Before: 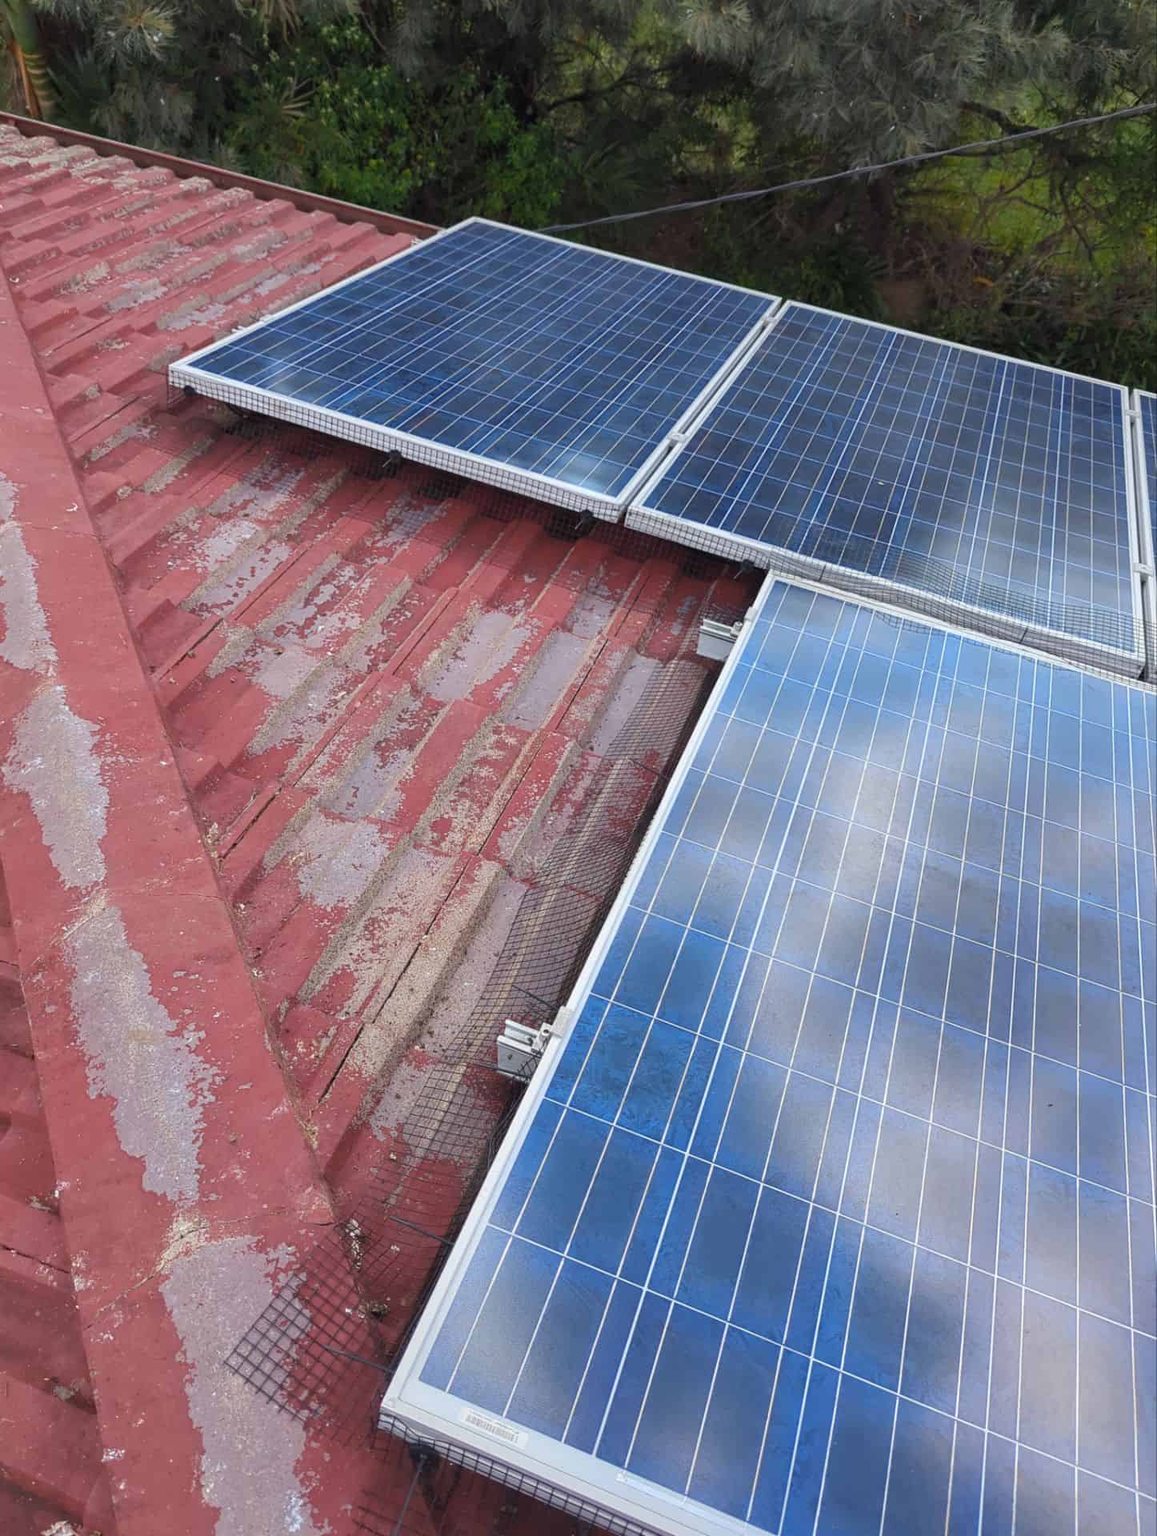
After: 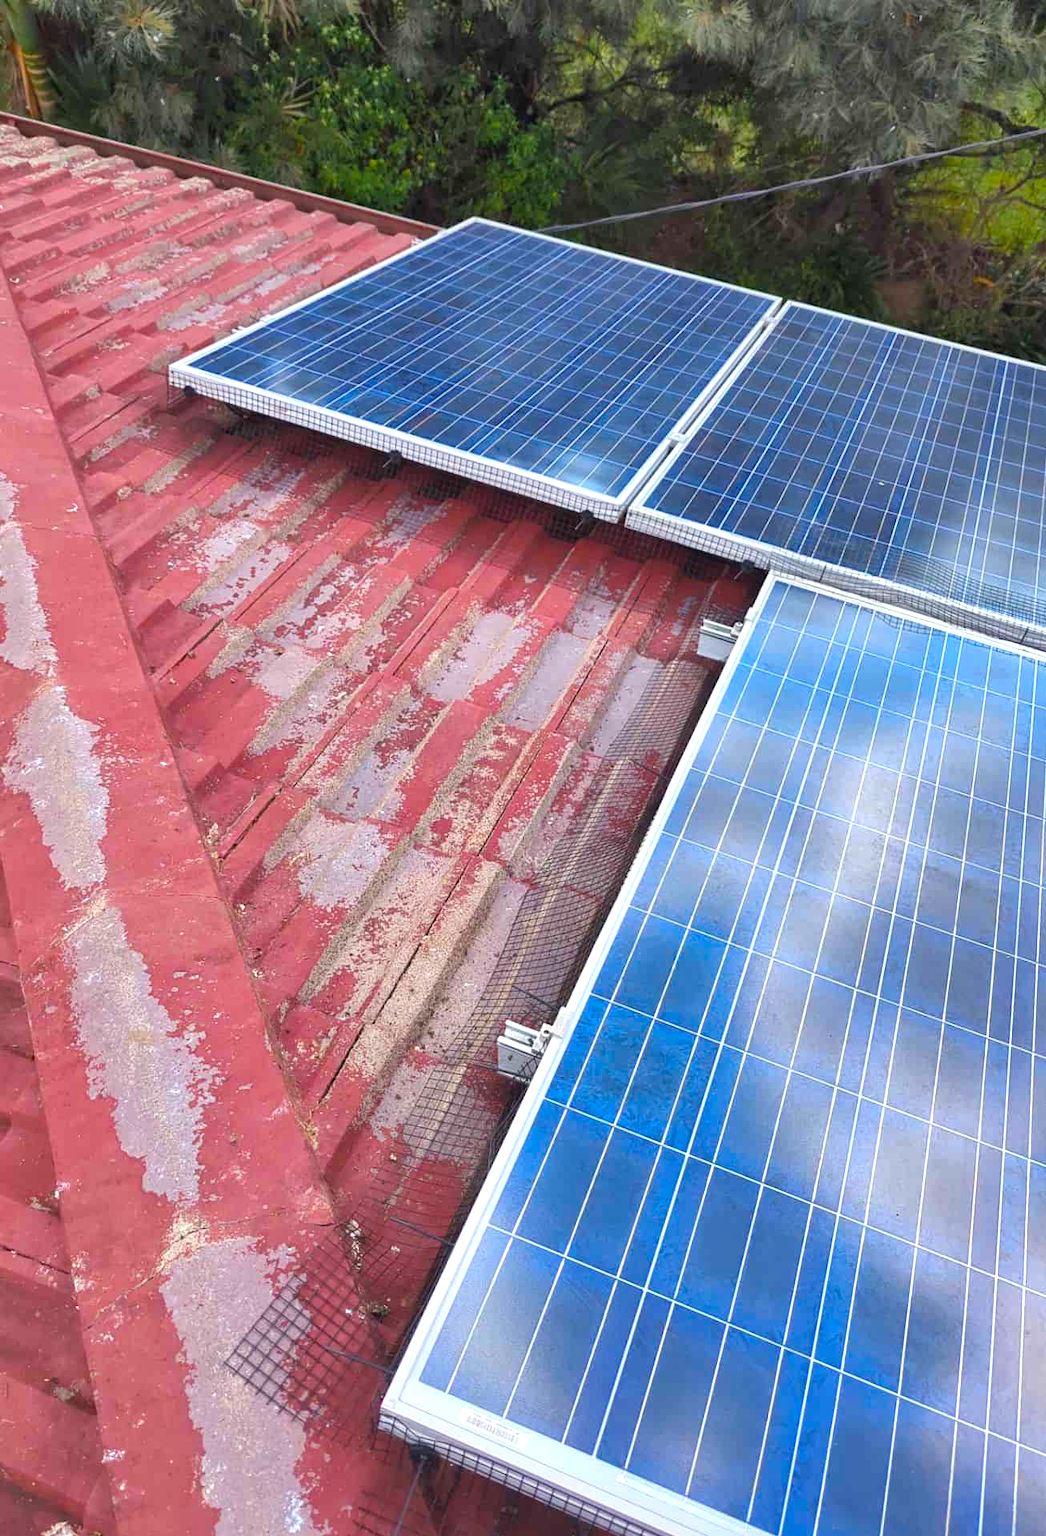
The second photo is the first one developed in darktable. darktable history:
tone equalizer: on, module defaults
crop: right 9.509%, bottom 0.031%
exposure: exposure 0.559 EV, compensate highlight preservation false
shadows and highlights: soften with gaussian
color balance rgb: perceptual saturation grading › global saturation 20%, global vibrance 20%
